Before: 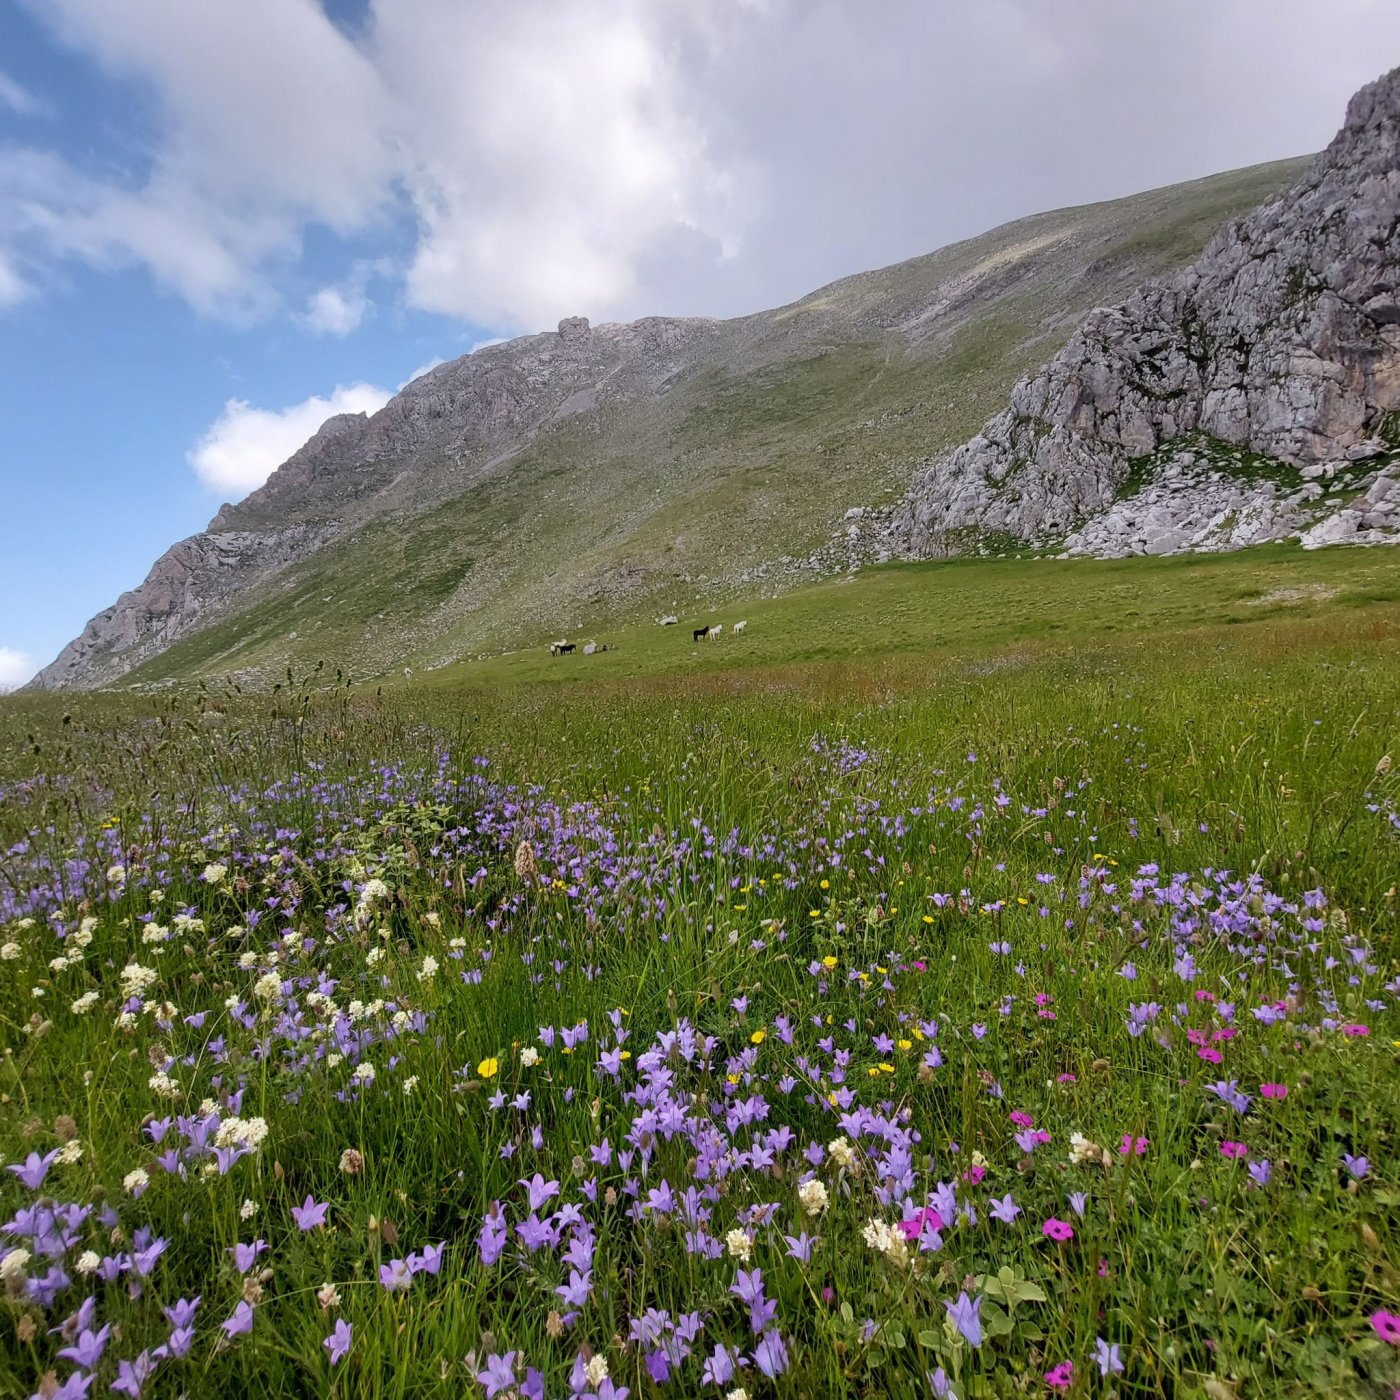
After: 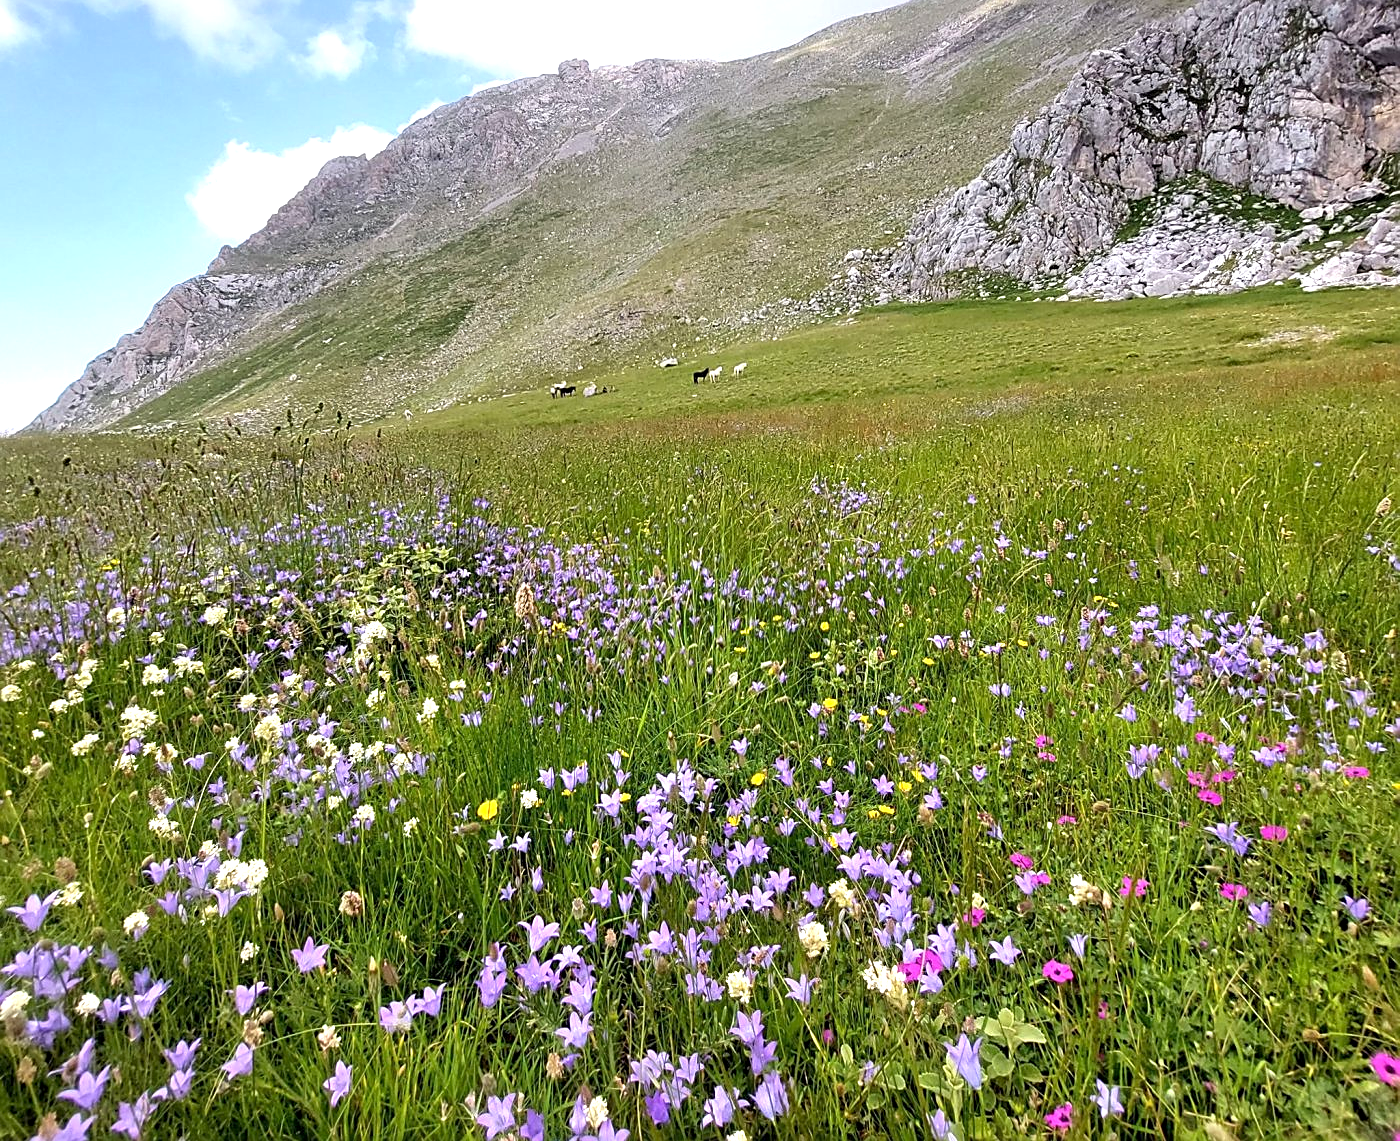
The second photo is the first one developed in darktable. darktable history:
crop and rotate: top 18.433%
exposure: black level correction 0.001, exposure 0.963 EV, compensate highlight preservation false
sharpen: on, module defaults
